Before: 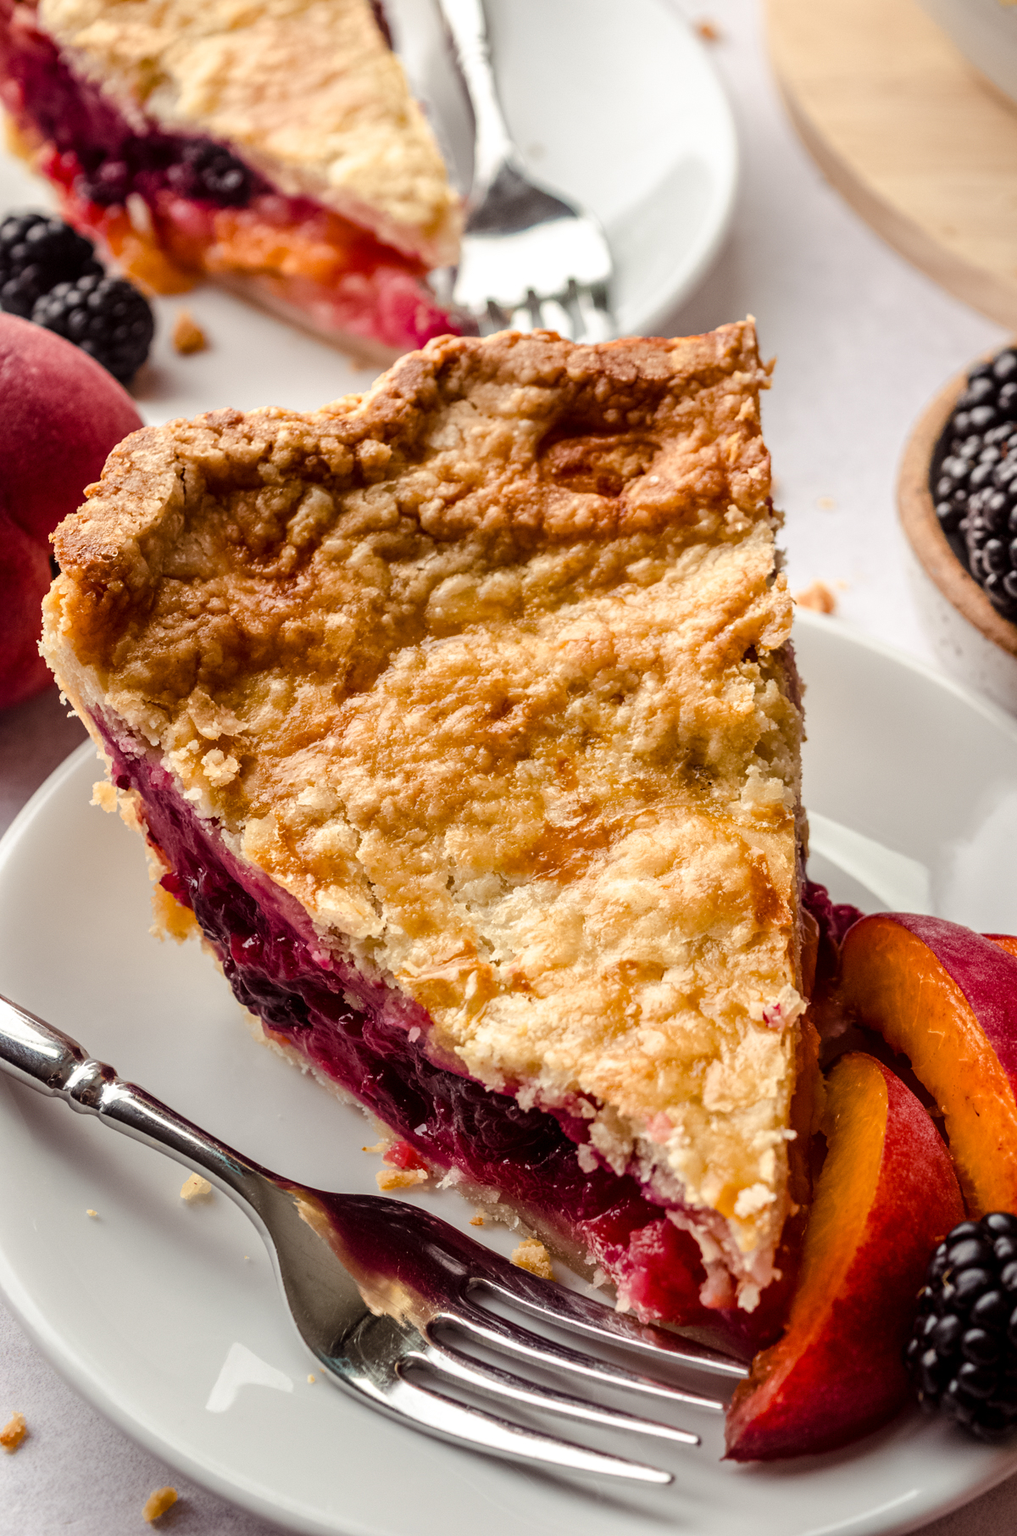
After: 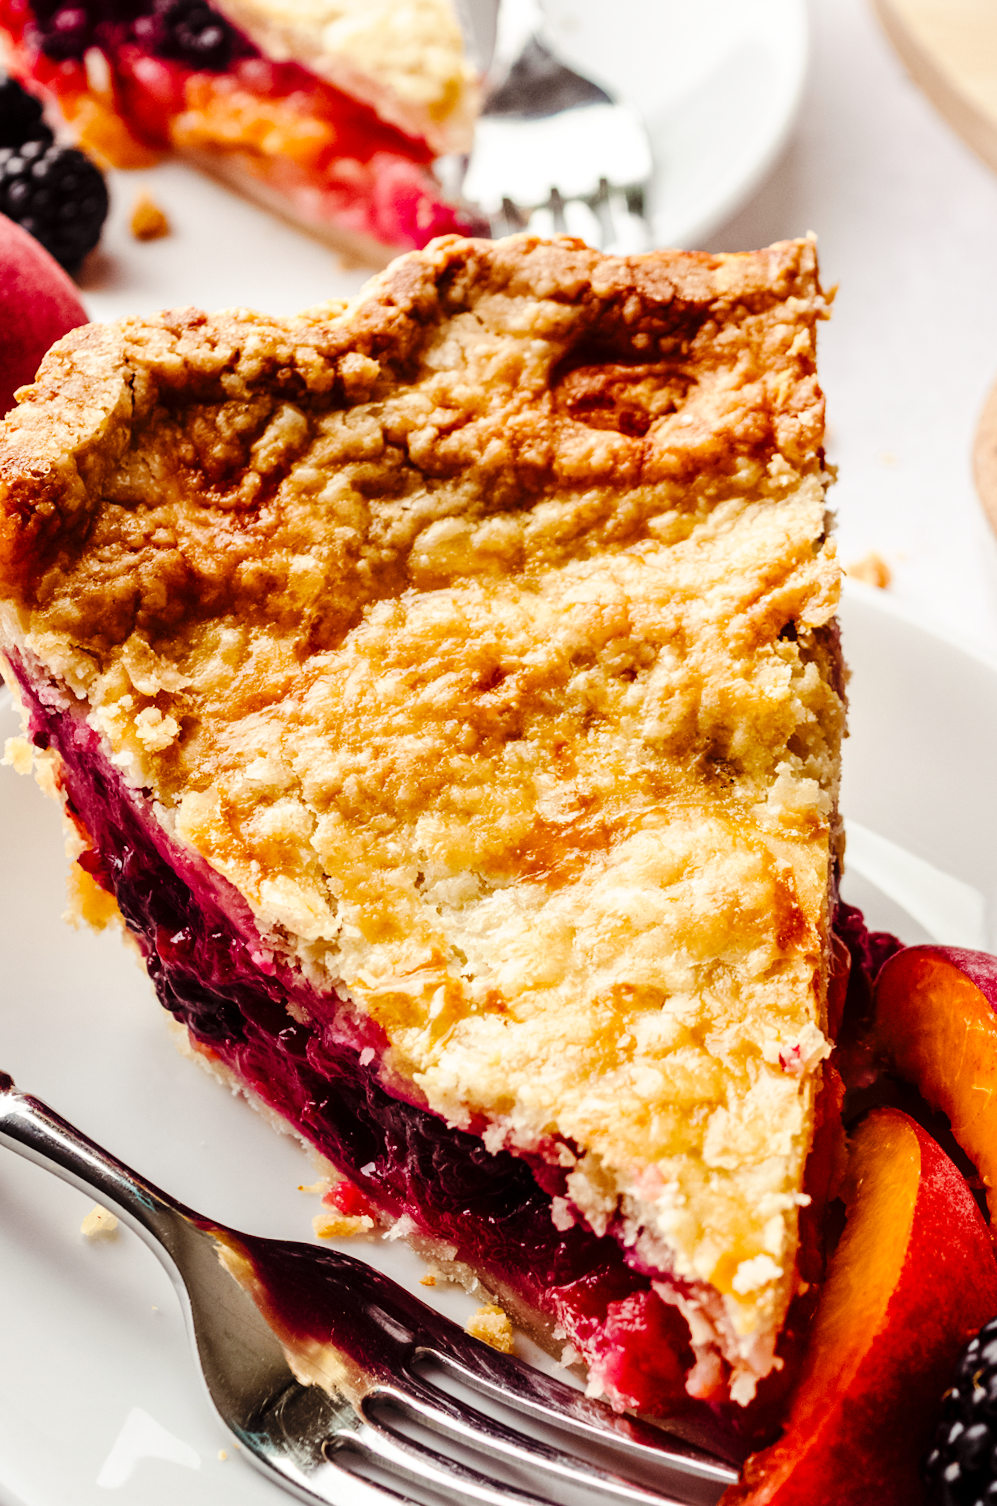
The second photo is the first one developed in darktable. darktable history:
crop and rotate: angle -3.27°, left 5.211%, top 5.211%, right 4.607%, bottom 4.607%
base curve: curves: ch0 [(0, 0) (0.036, 0.025) (0.121, 0.166) (0.206, 0.329) (0.605, 0.79) (1, 1)], preserve colors none
